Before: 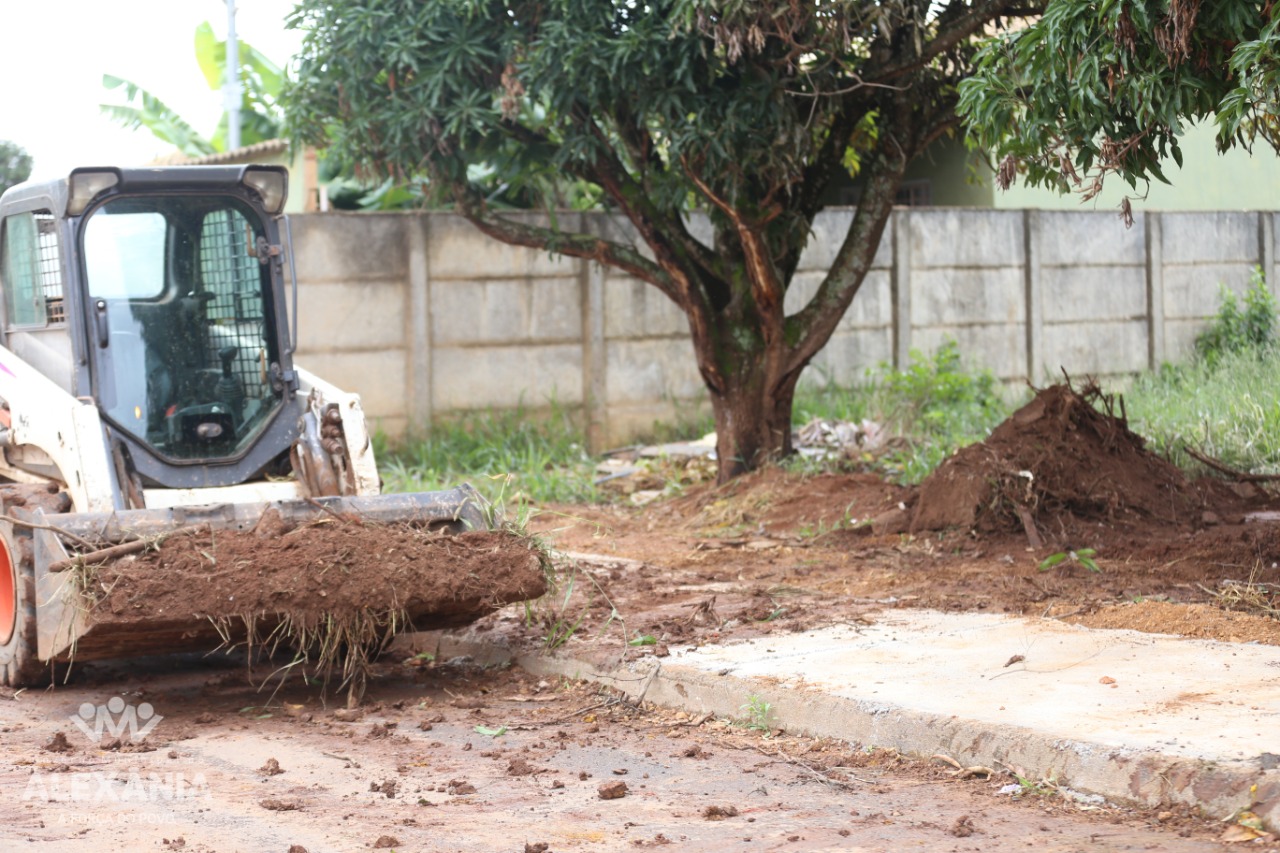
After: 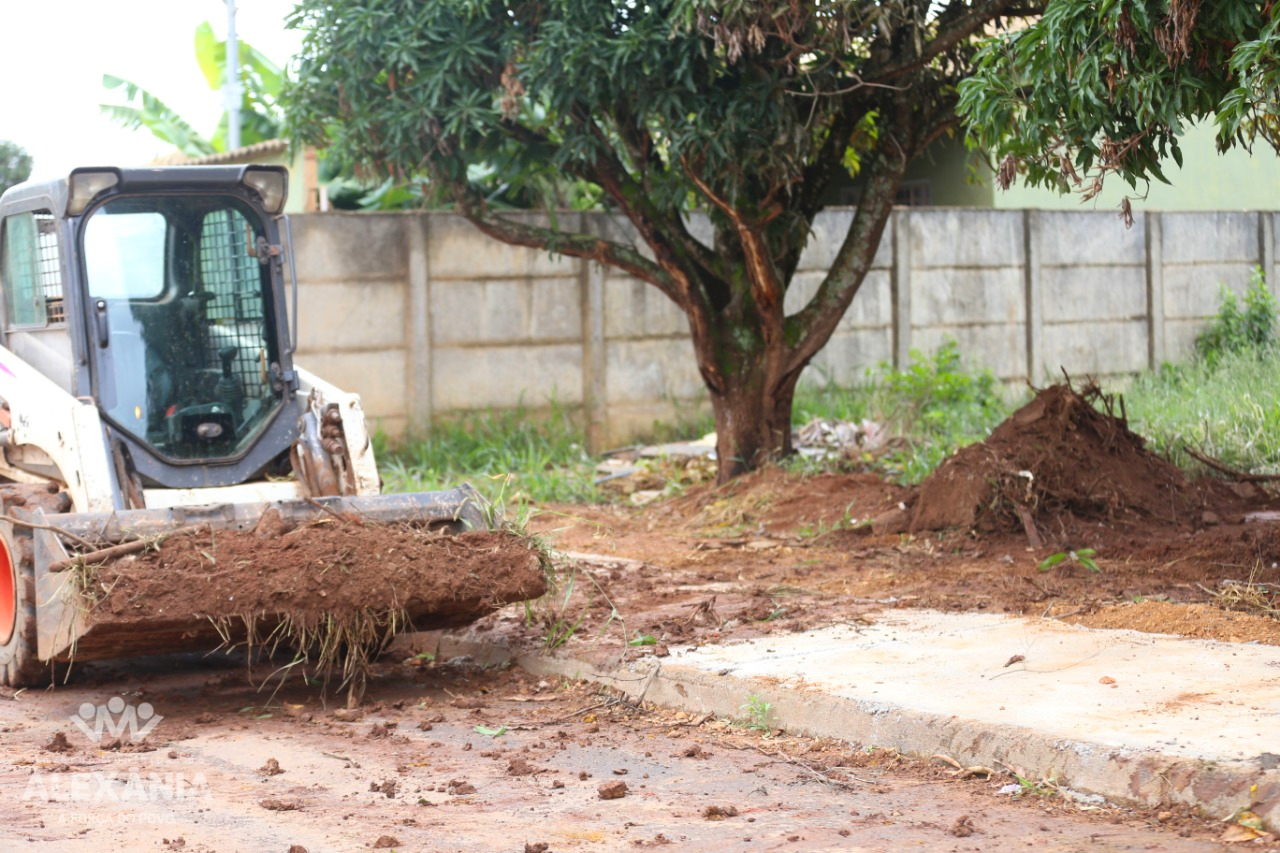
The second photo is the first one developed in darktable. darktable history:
contrast brightness saturation: saturation 0.184
